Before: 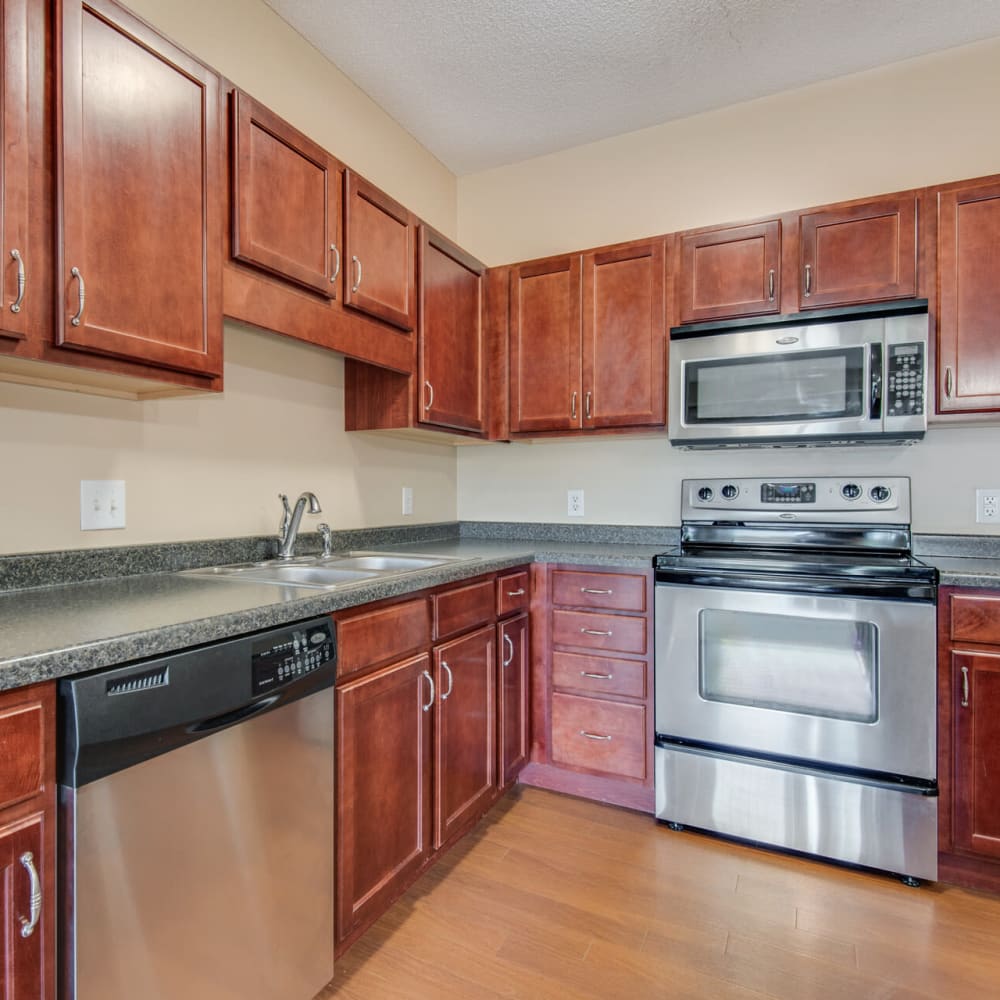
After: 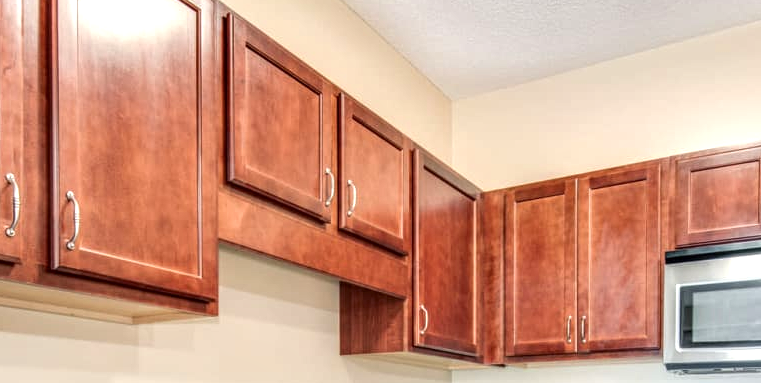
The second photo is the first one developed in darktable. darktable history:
crop: left 0.576%, top 7.647%, right 23.23%, bottom 53.986%
exposure: black level correction 0, exposure 0.693 EV, compensate highlight preservation false
local contrast: detail 130%
